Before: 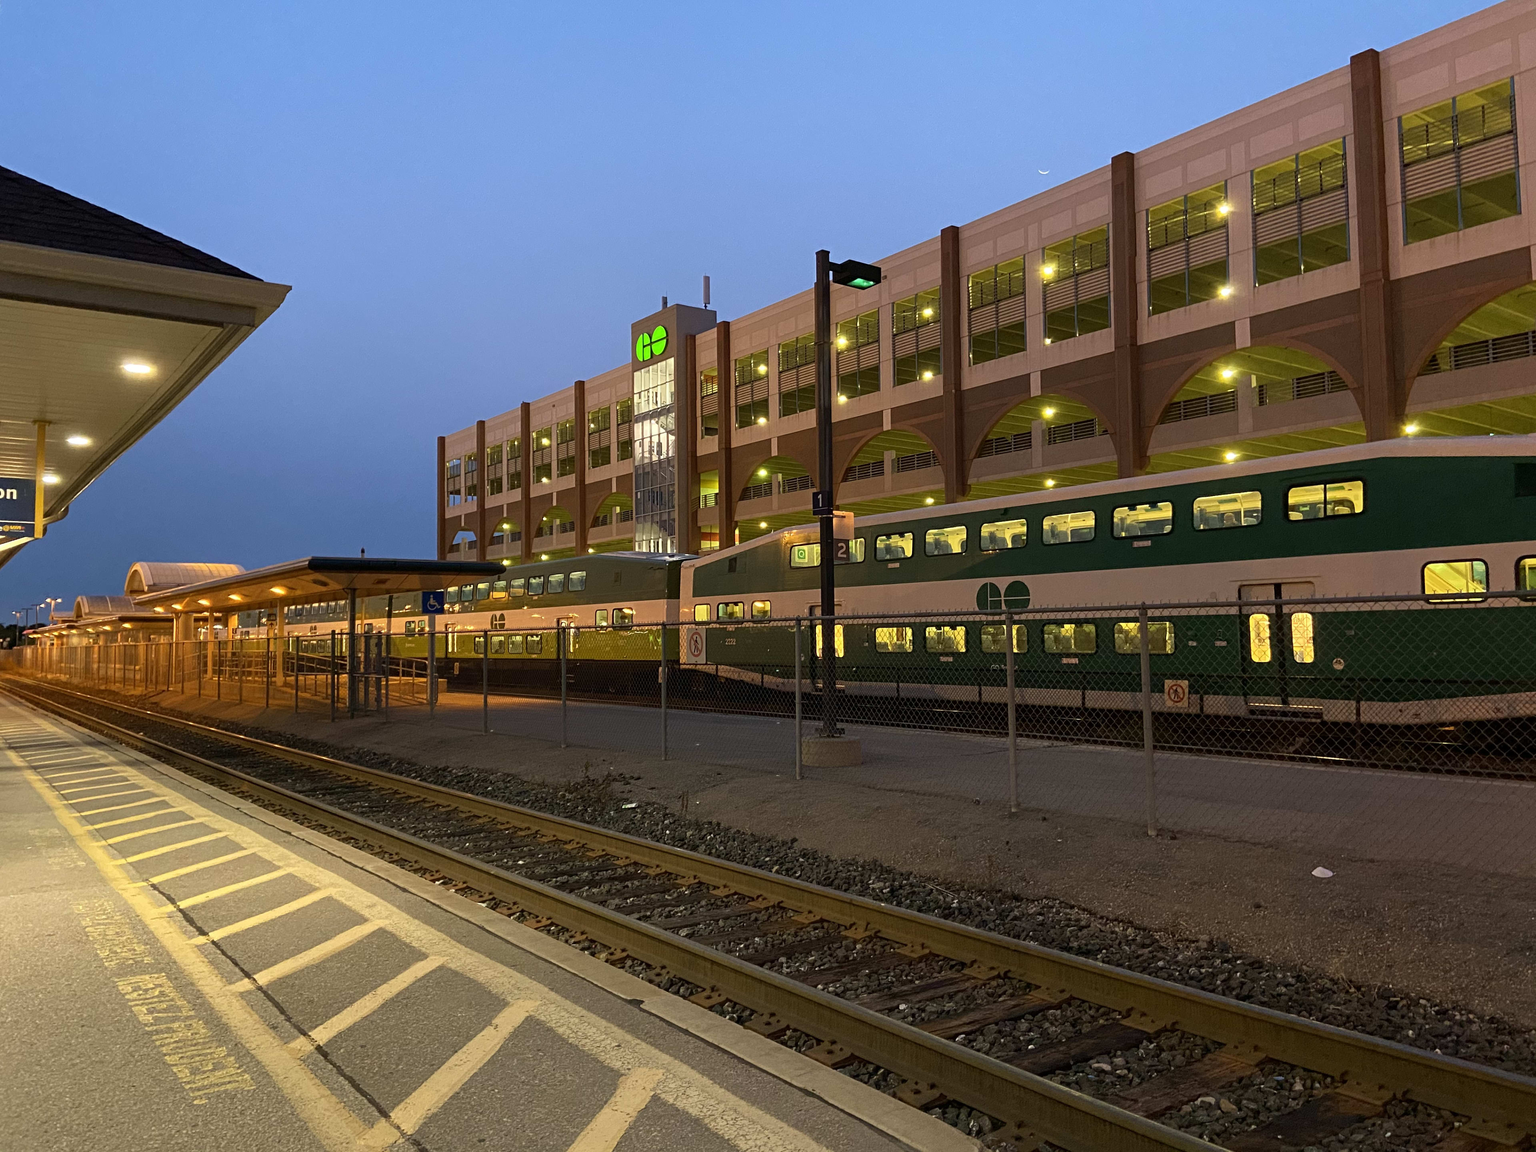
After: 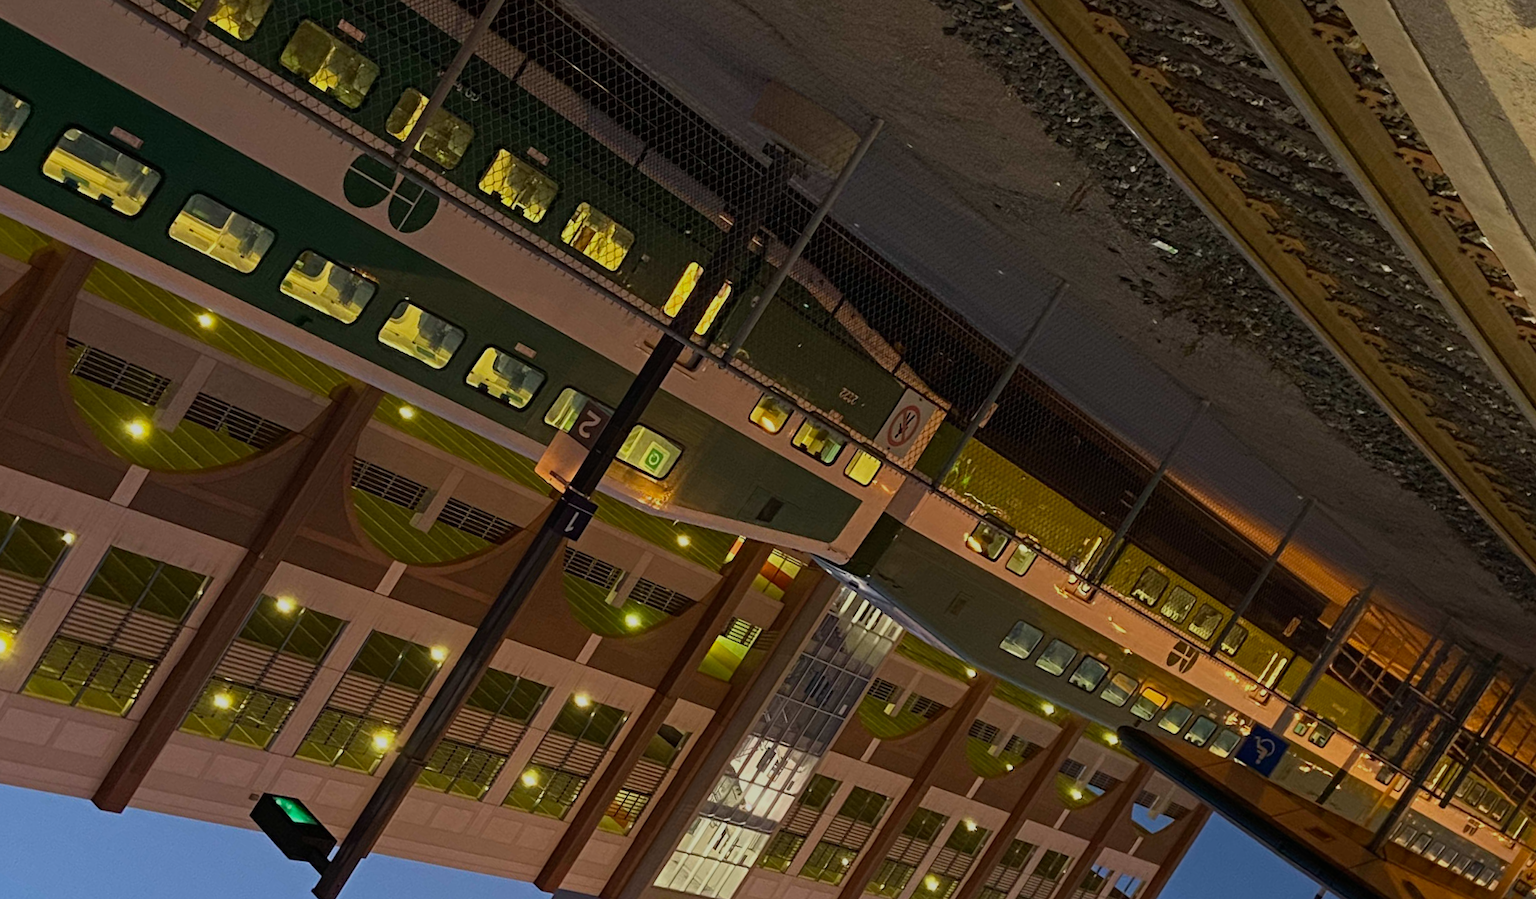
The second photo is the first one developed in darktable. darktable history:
exposure: black level correction 0, exposure -0.692 EV, compensate exposure bias true, compensate highlight preservation false
crop and rotate: angle 146.89°, left 9.181%, top 15.674%, right 4.5%, bottom 16.919%
